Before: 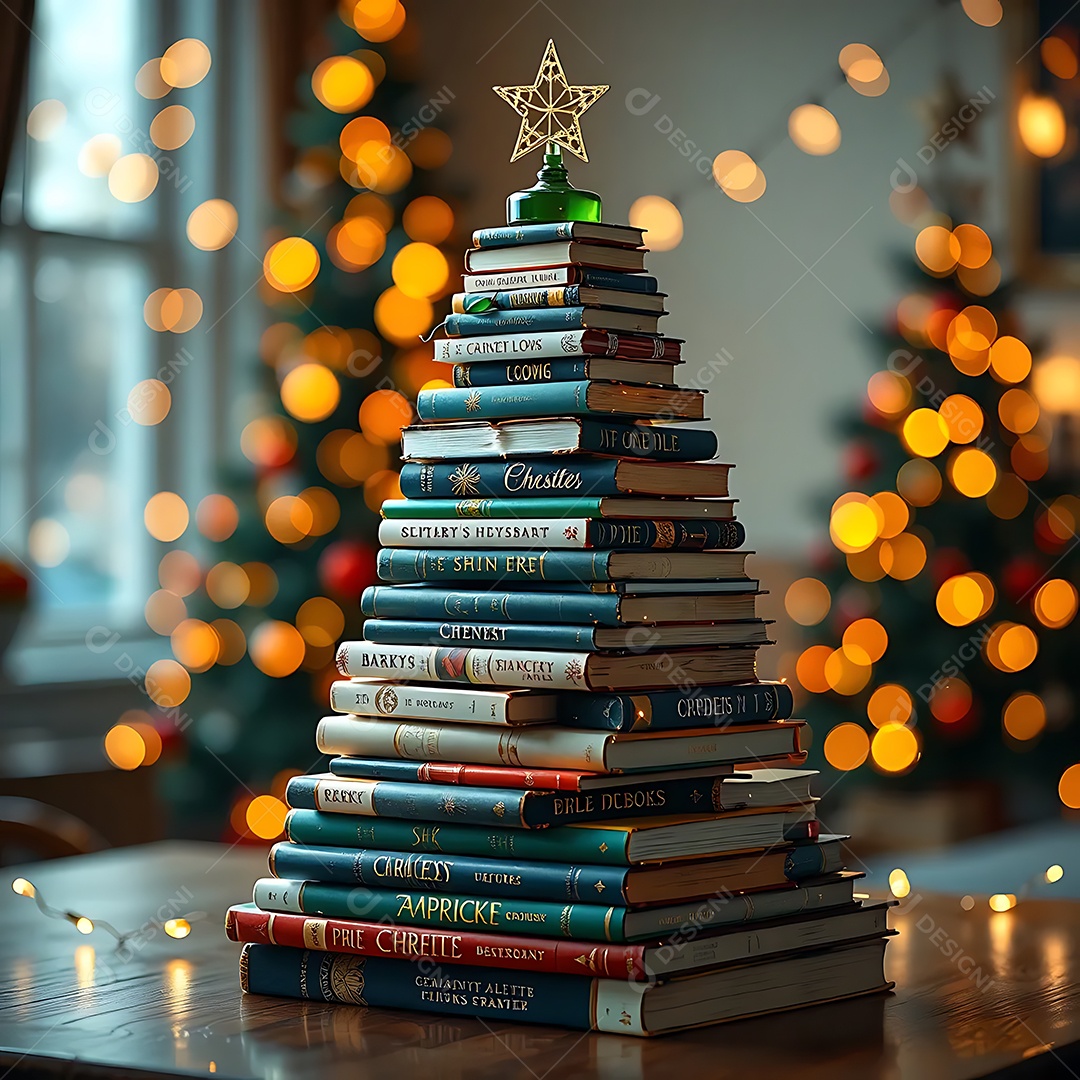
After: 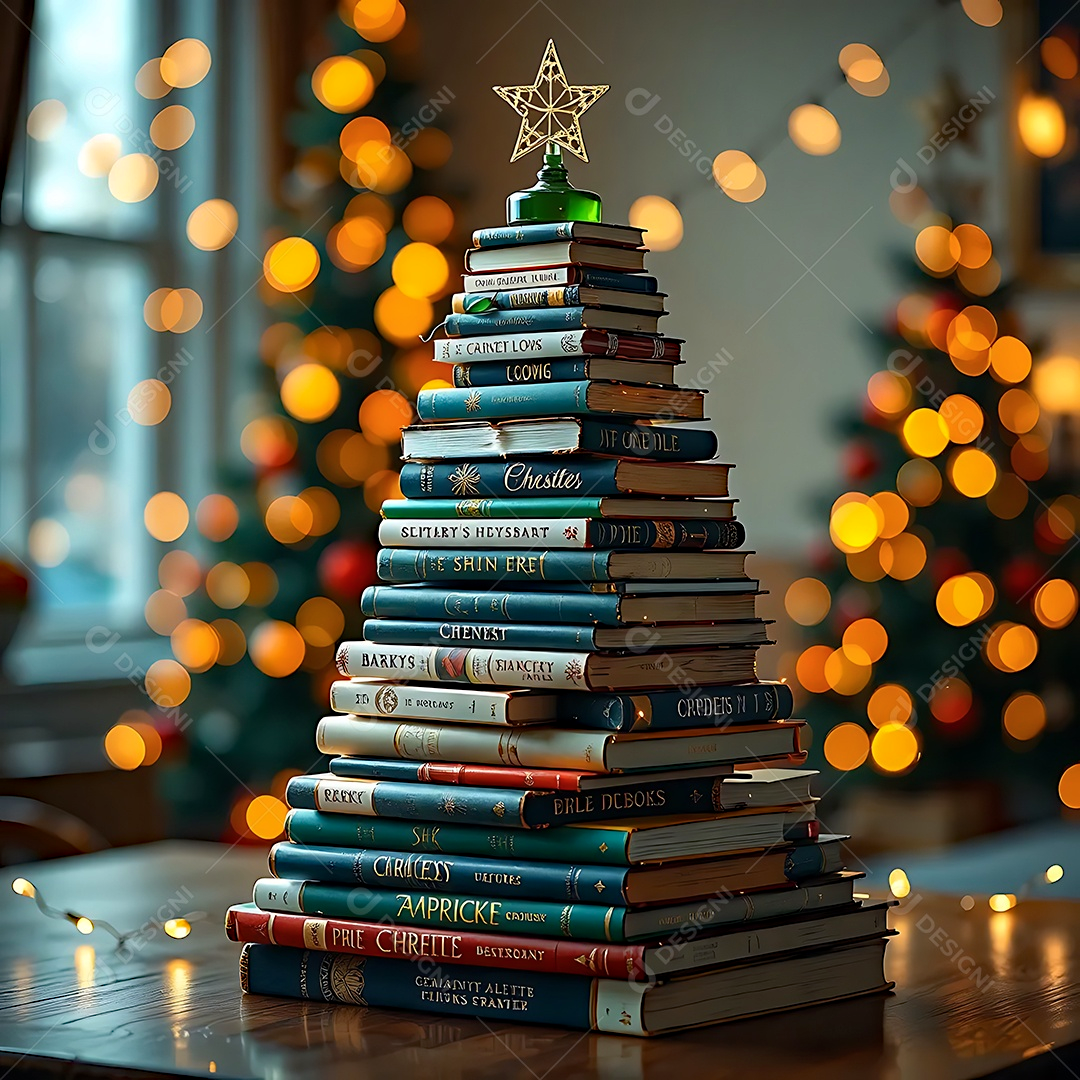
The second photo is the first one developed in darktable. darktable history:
haze removal: strength 0.29, distance 0.25, compatibility mode true, adaptive false
levels: mode automatic
color balance rgb: on, module defaults
